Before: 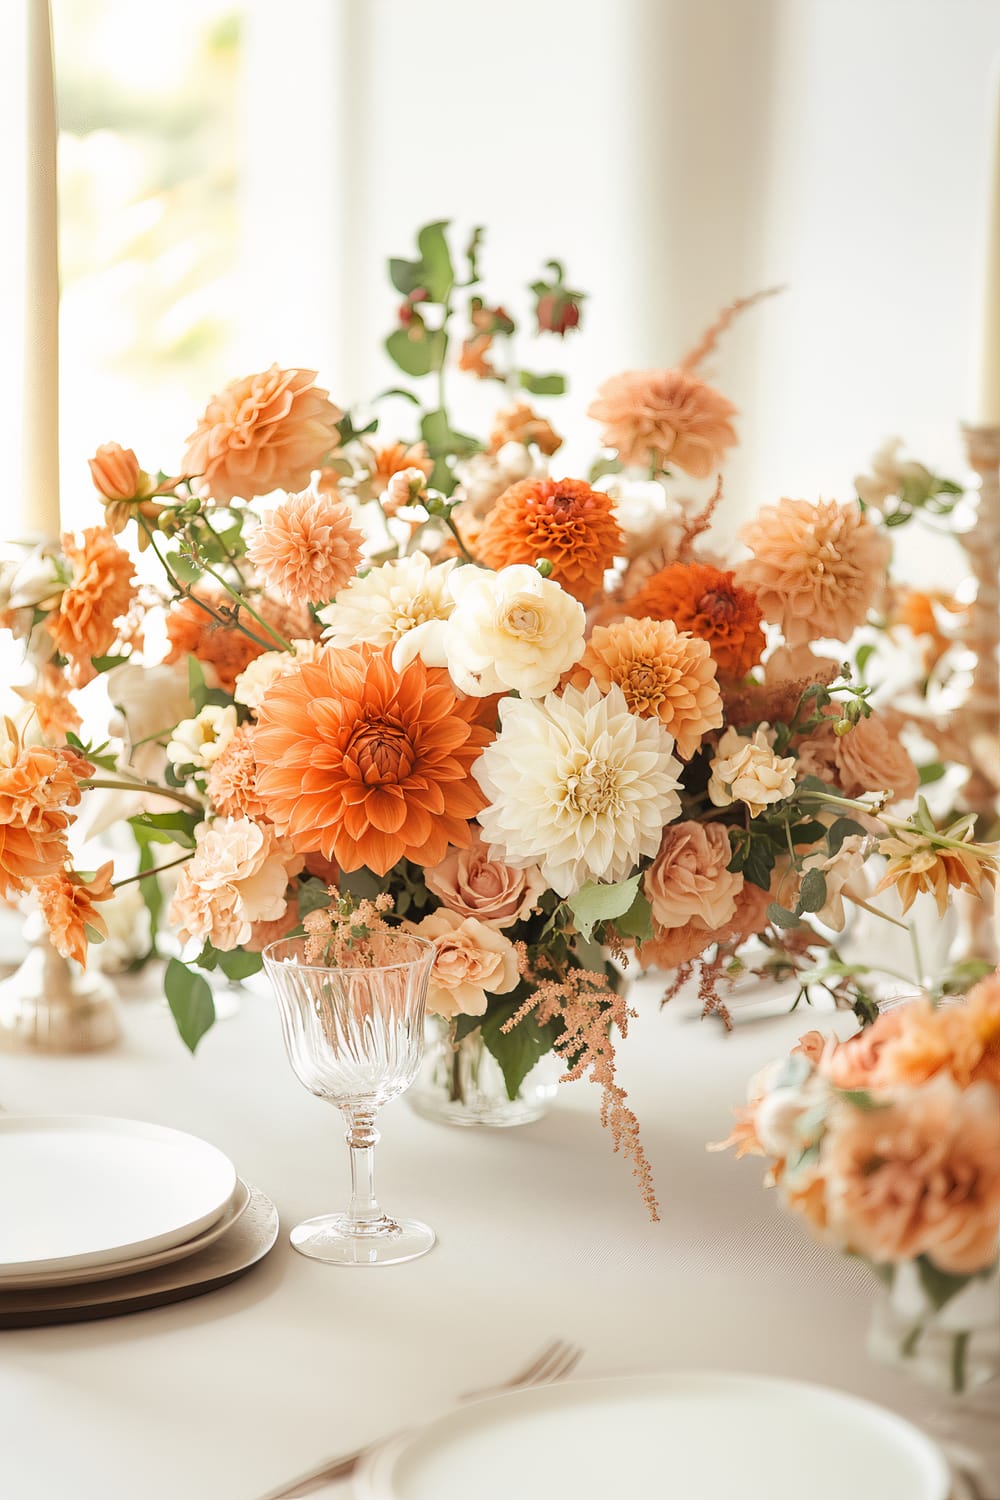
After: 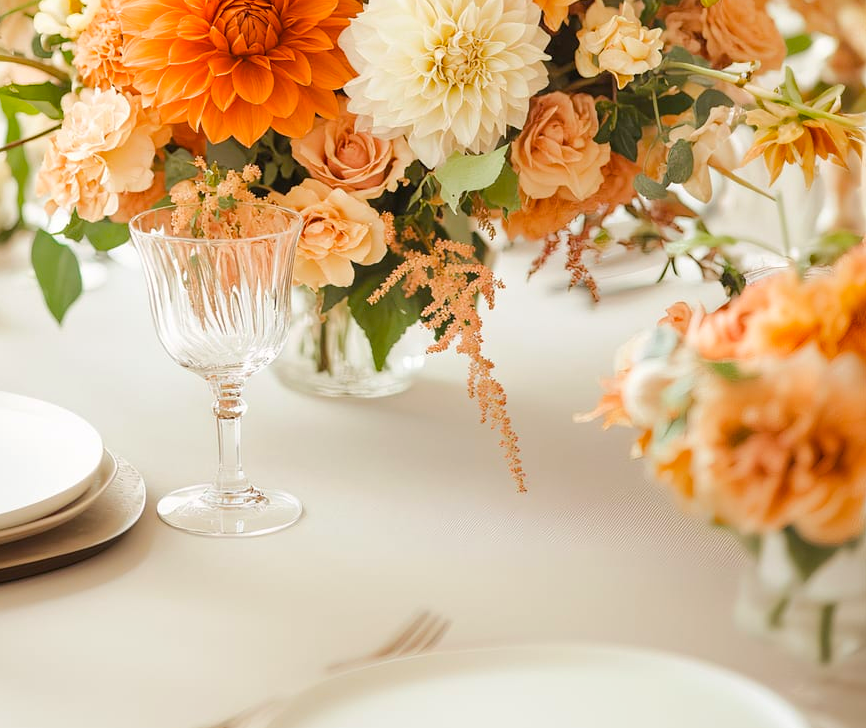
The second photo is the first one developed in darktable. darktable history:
crop and rotate: left 13.316%, top 48.611%, bottom 2.805%
color balance rgb: perceptual saturation grading › global saturation 25.778%, perceptual brilliance grading › mid-tones 10.944%, perceptual brilliance grading › shadows 14.686%
